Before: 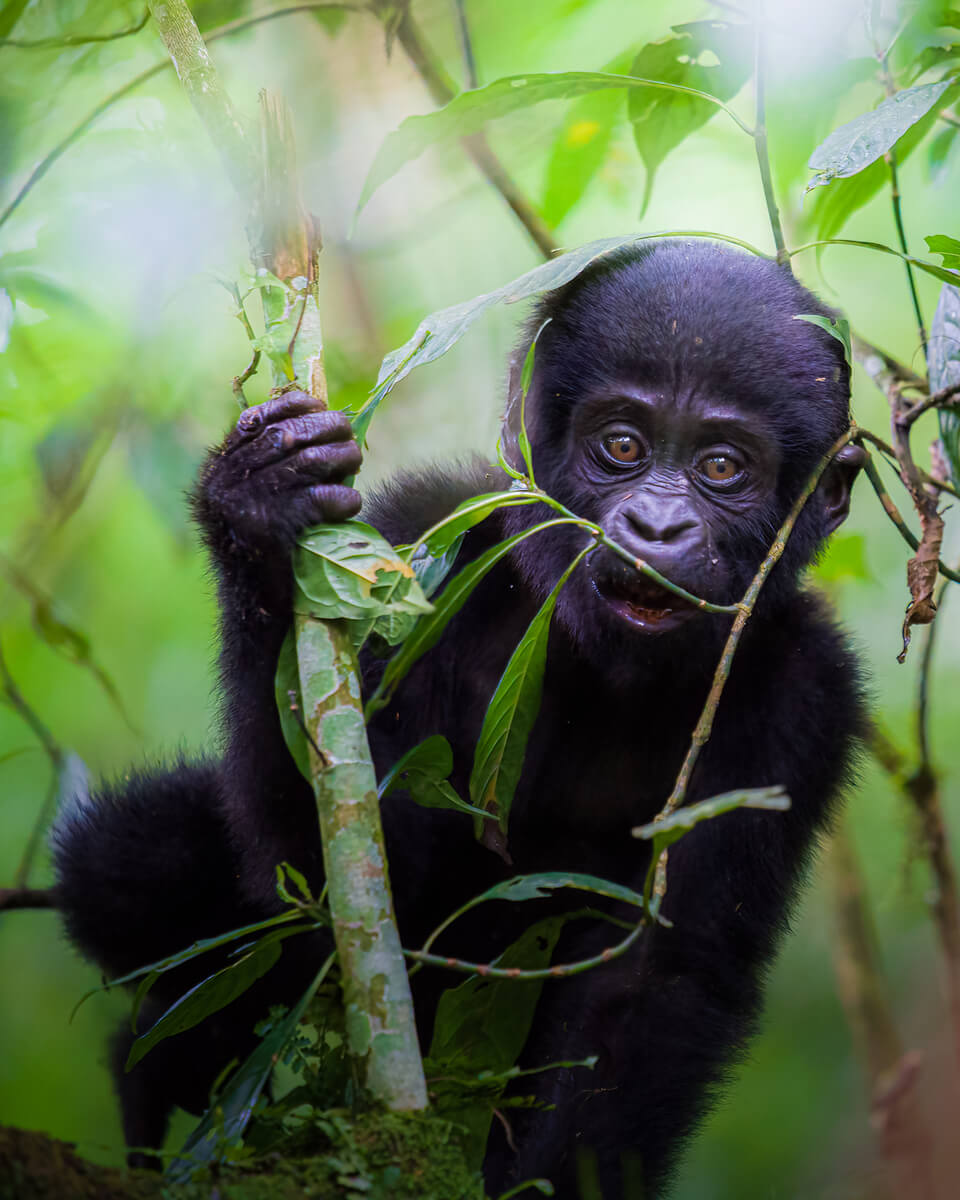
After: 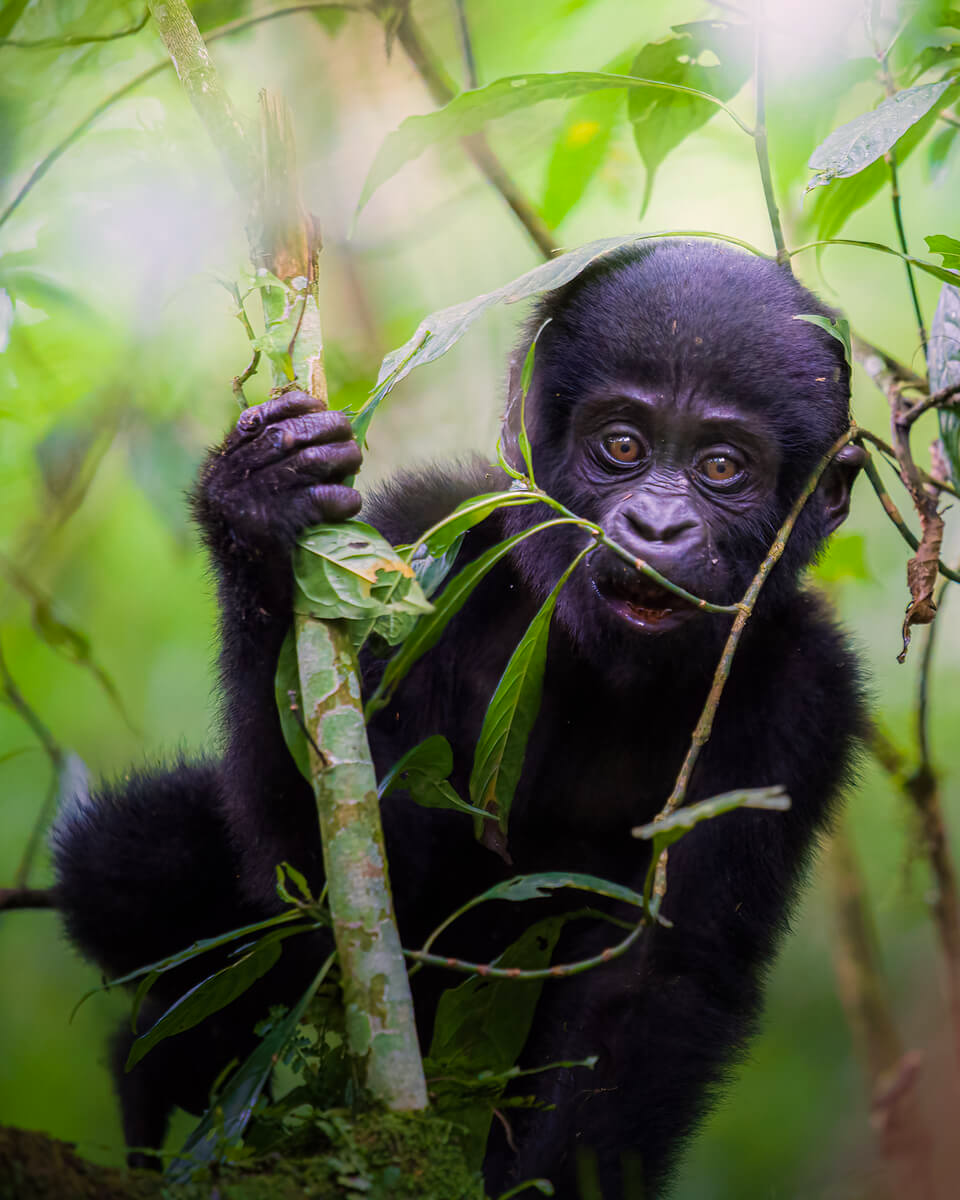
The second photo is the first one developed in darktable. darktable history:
color correction: highlights a* 6.03, highlights b* 4.84
